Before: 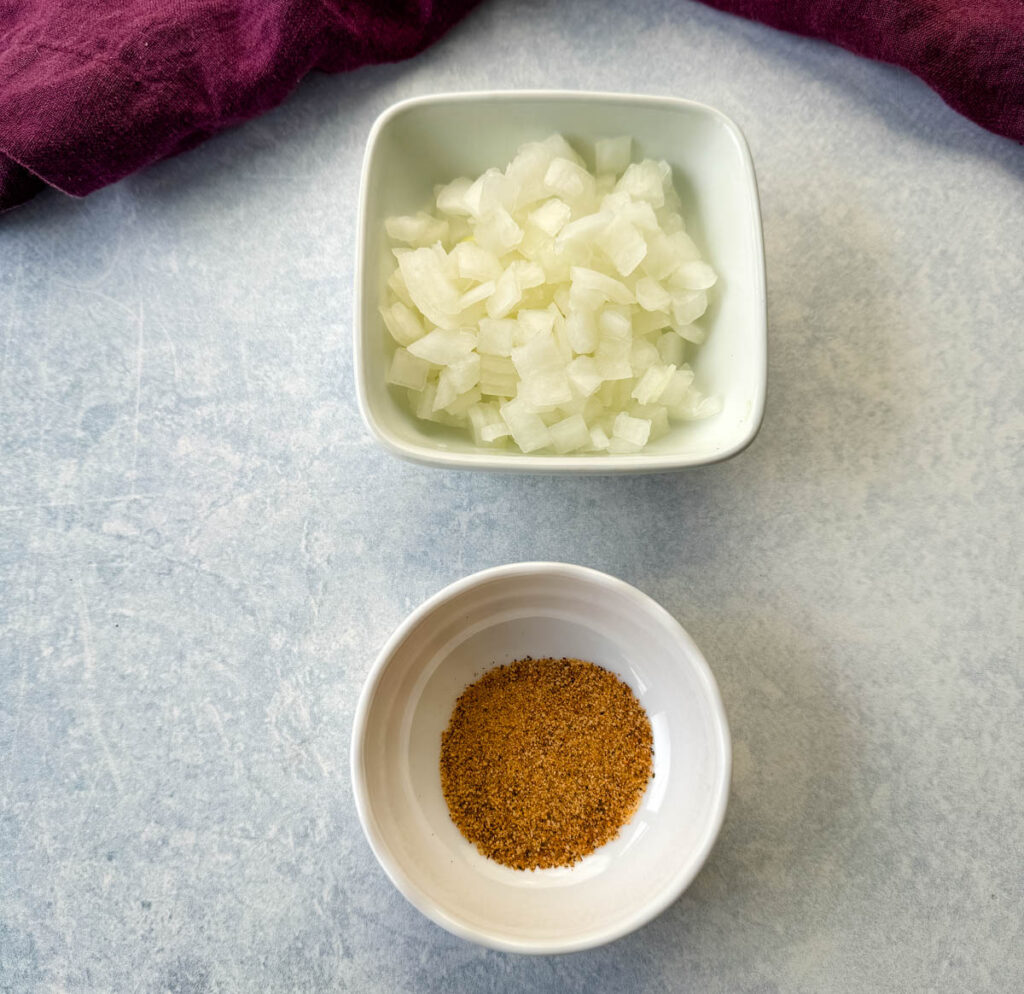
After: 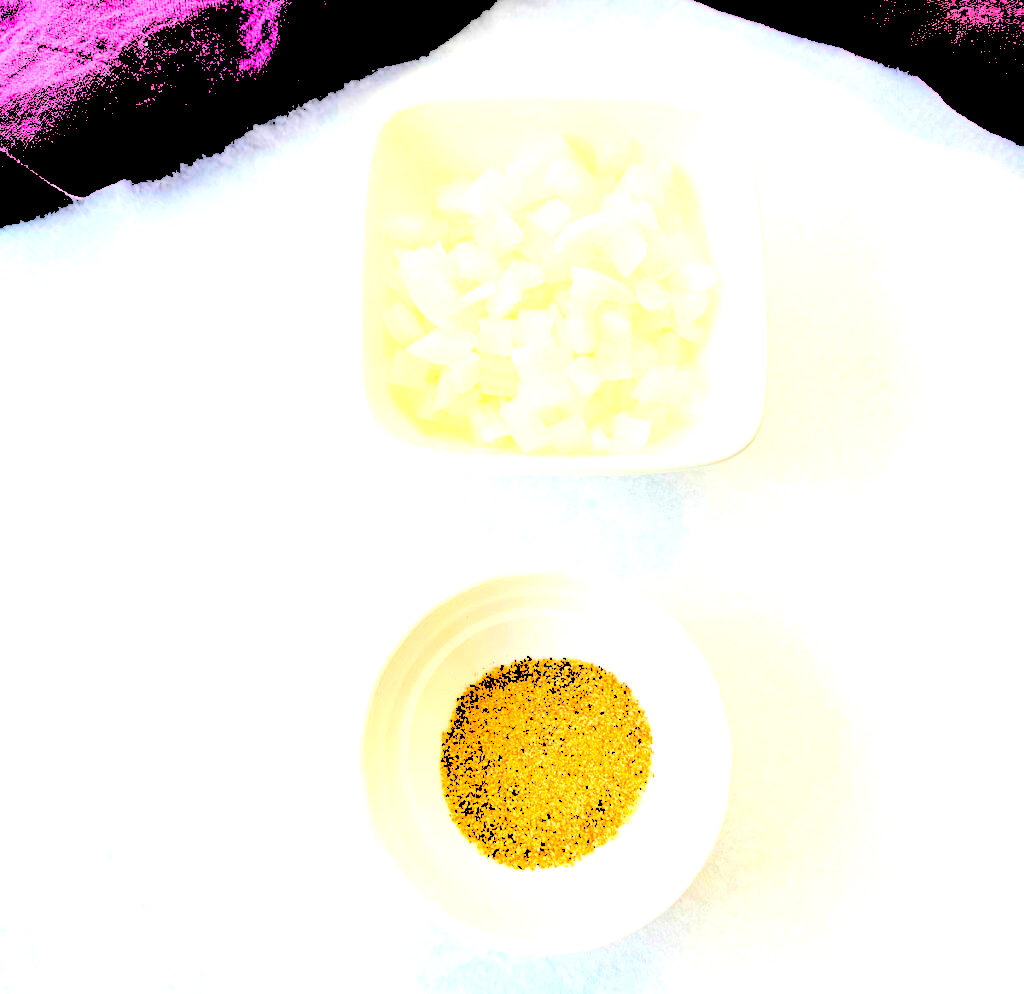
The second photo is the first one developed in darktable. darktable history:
levels: white 99.95%, levels [0.246, 0.256, 0.506]
